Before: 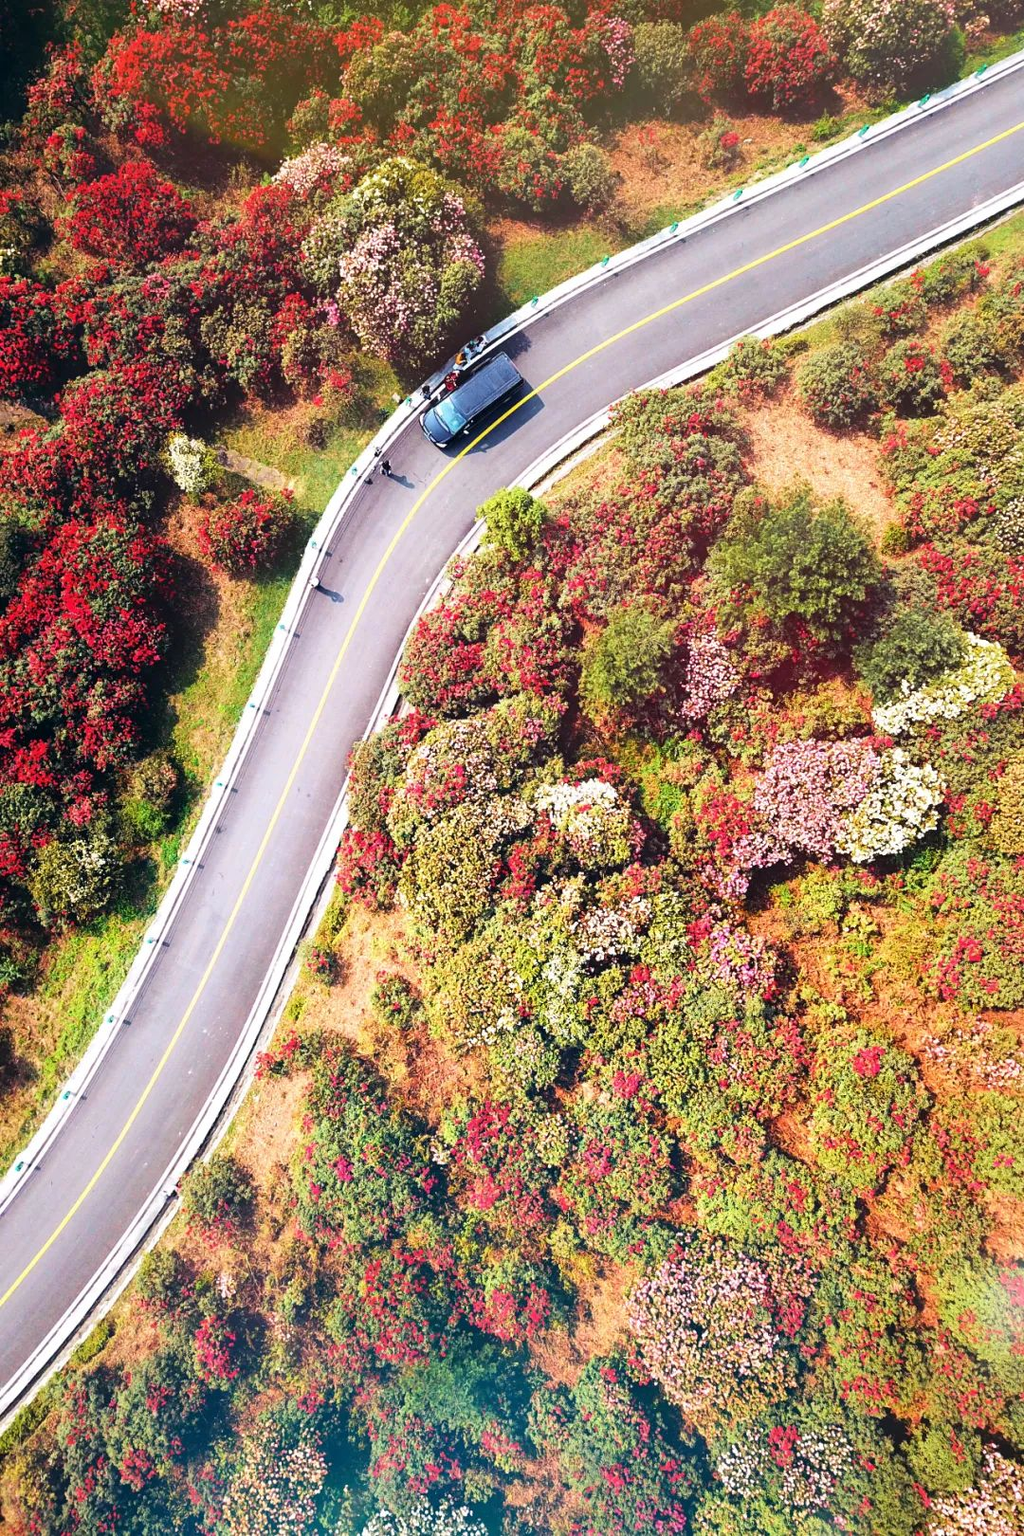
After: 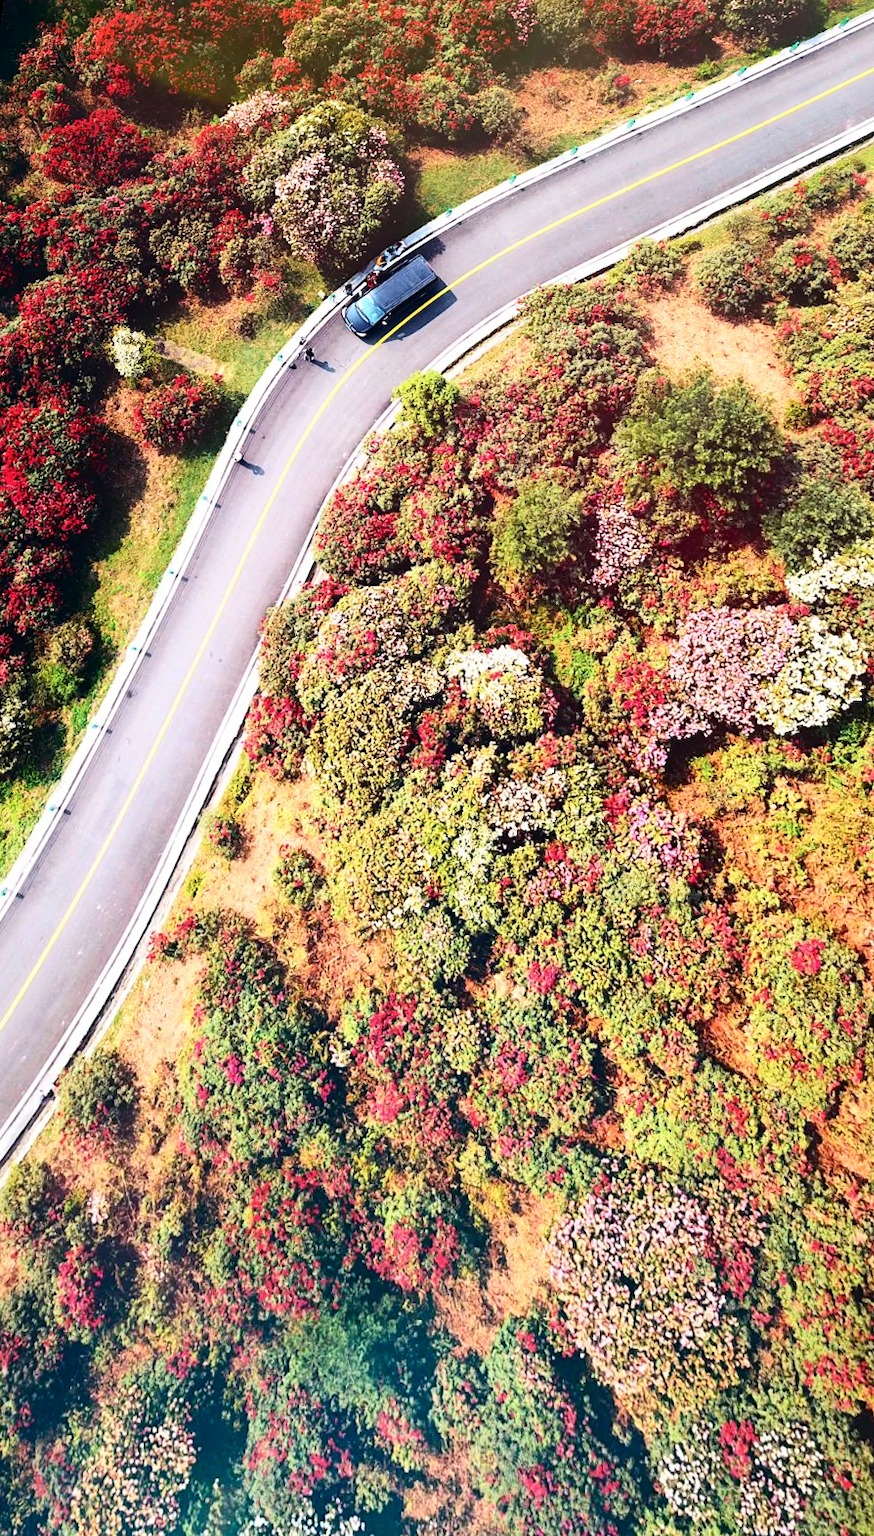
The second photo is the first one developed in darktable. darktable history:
contrast brightness saturation: contrast 0.22
rotate and perspective: rotation 0.72°, lens shift (vertical) -0.352, lens shift (horizontal) -0.051, crop left 0.152, crop right 0.859, crop top 0.019, crop bottom 0.964
